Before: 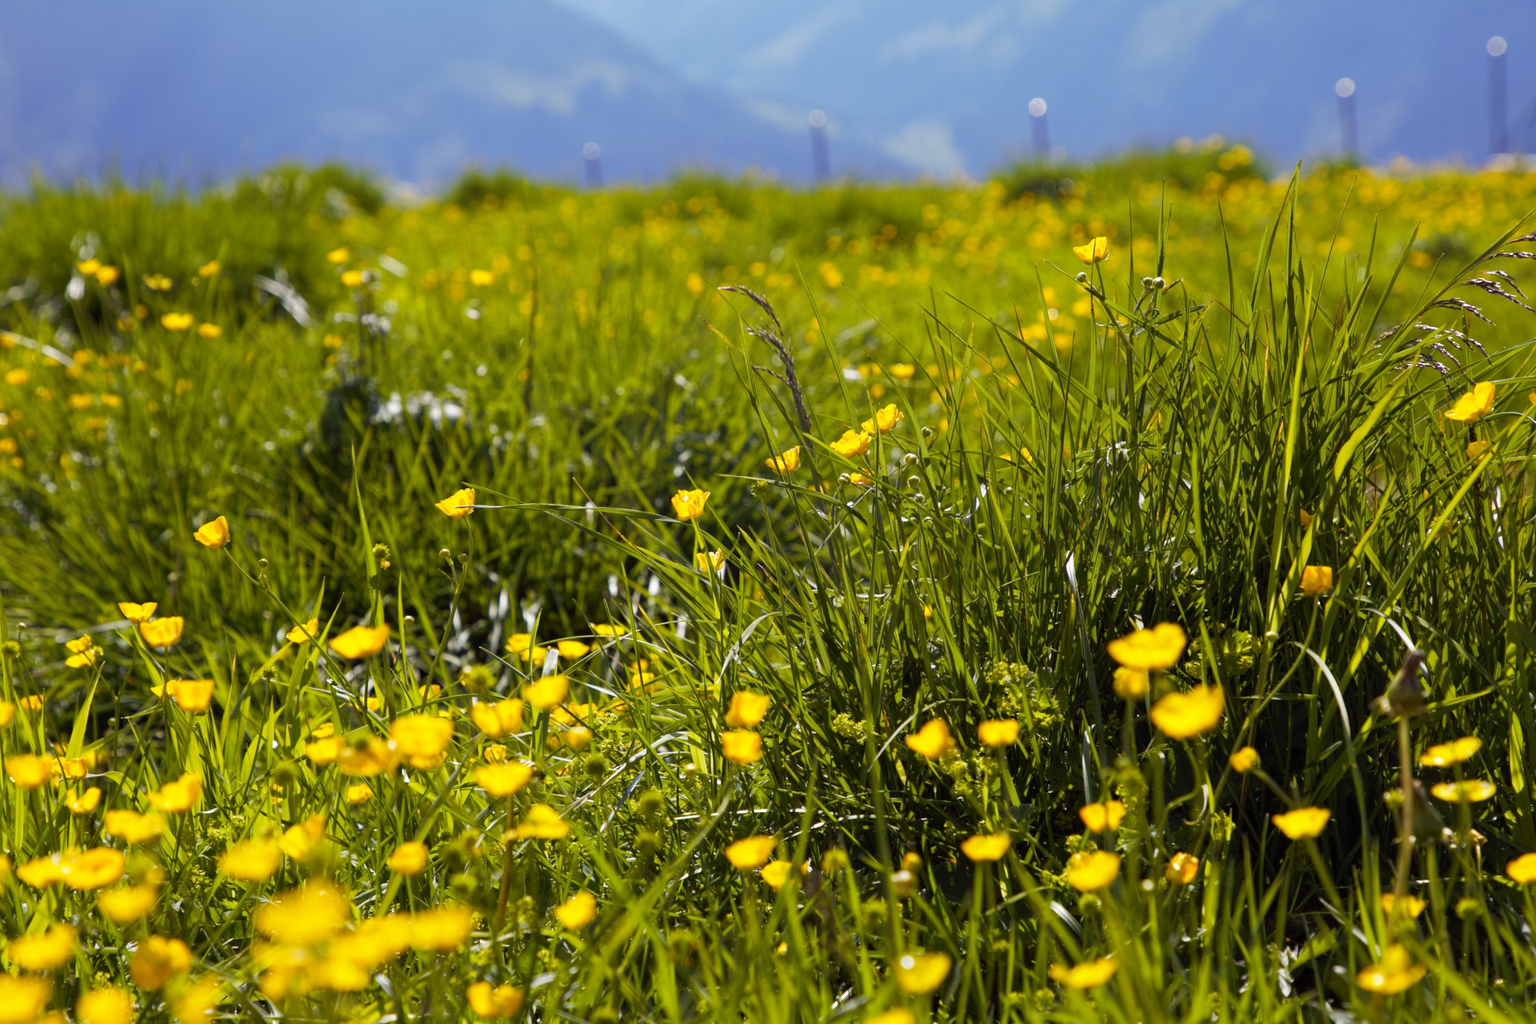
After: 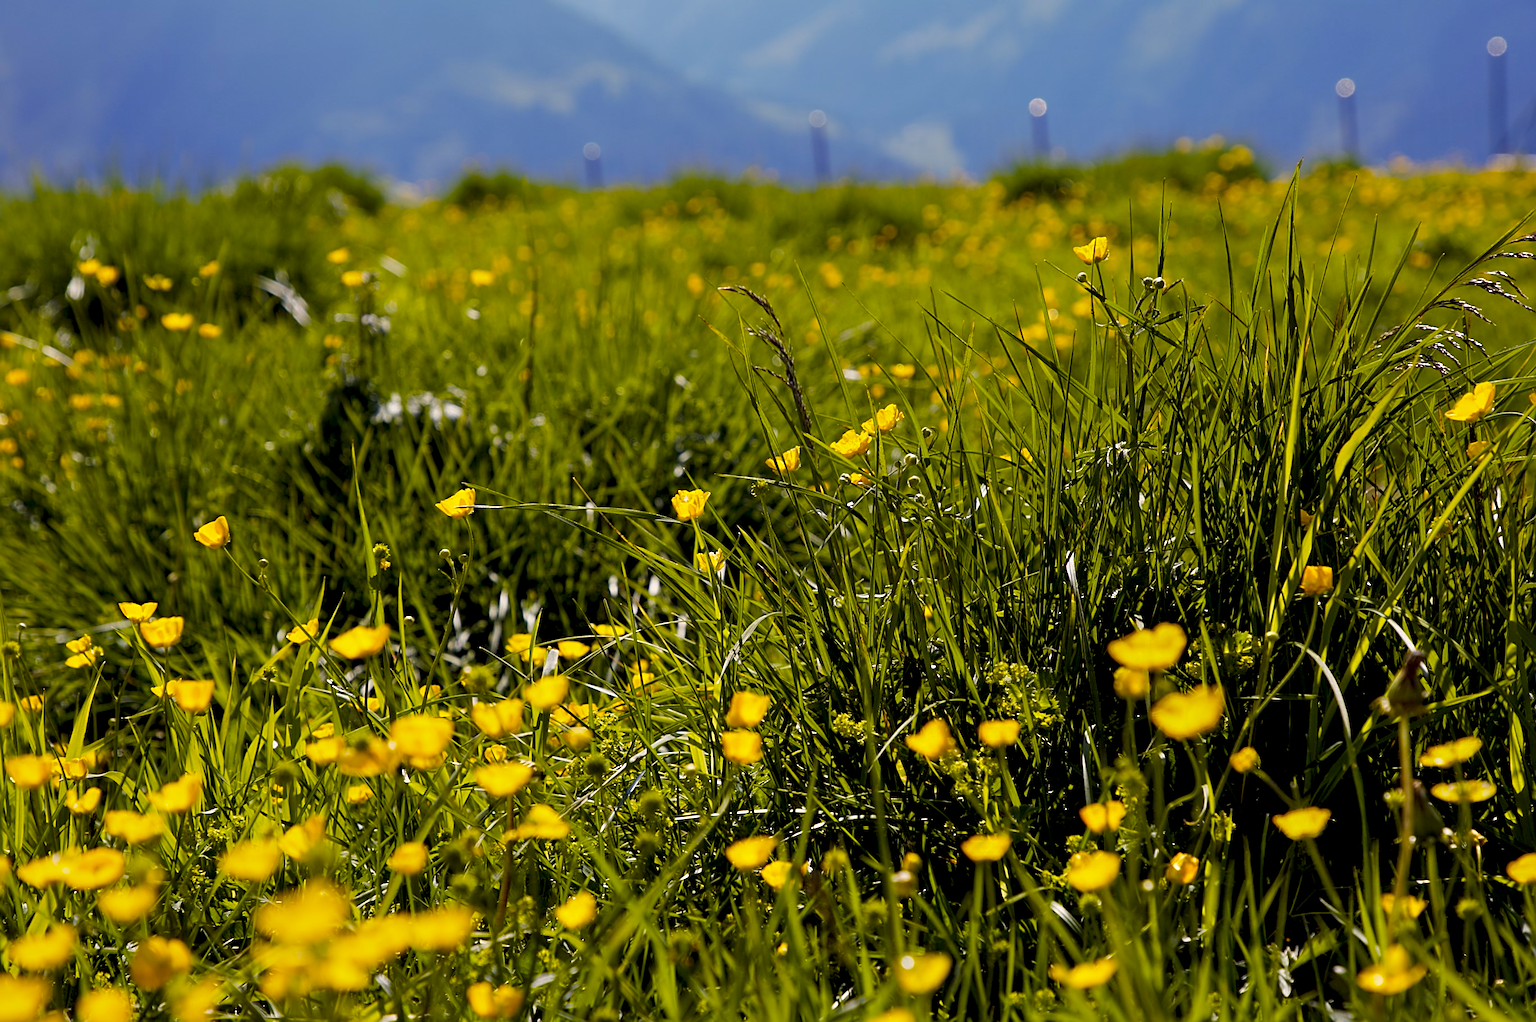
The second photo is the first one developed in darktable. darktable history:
sharpen: amount 0.898
crop: bottom 0.062%
color balance rgb: highlights gain › chroma 1.585%, highlights gain › hue 55.48°, linear chroma grading › global chroma 15.639%, perceptual saturation grading › global saturation 0.392%, global vibrance 9.169%
contrast equalizer: y [[0.586, 0.584, 0.576, 0.565, 0.552, 0.539], [0.5 ×6], [0.97, 0.959, 0.919, 0.859, 0.789, 0.717], [0 ×6], [0 ×6]], mix 0.53
exposure: black level correction 0.011, exposure -0.475 EV, compensate exposure bias true, compensate highlight preservation false
